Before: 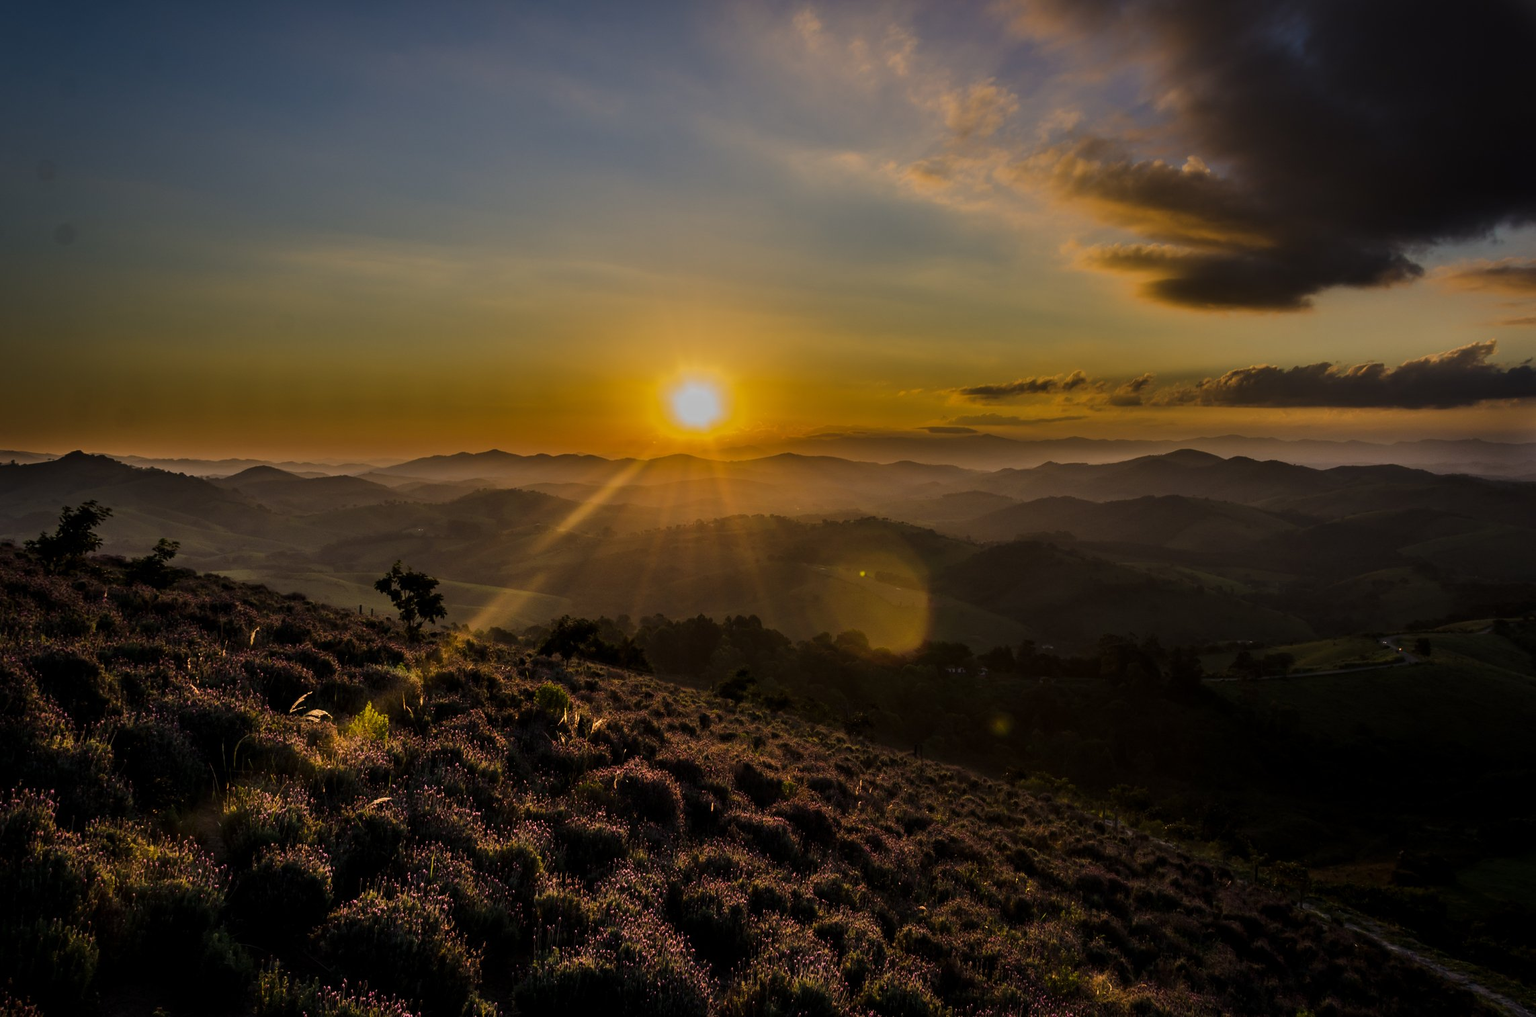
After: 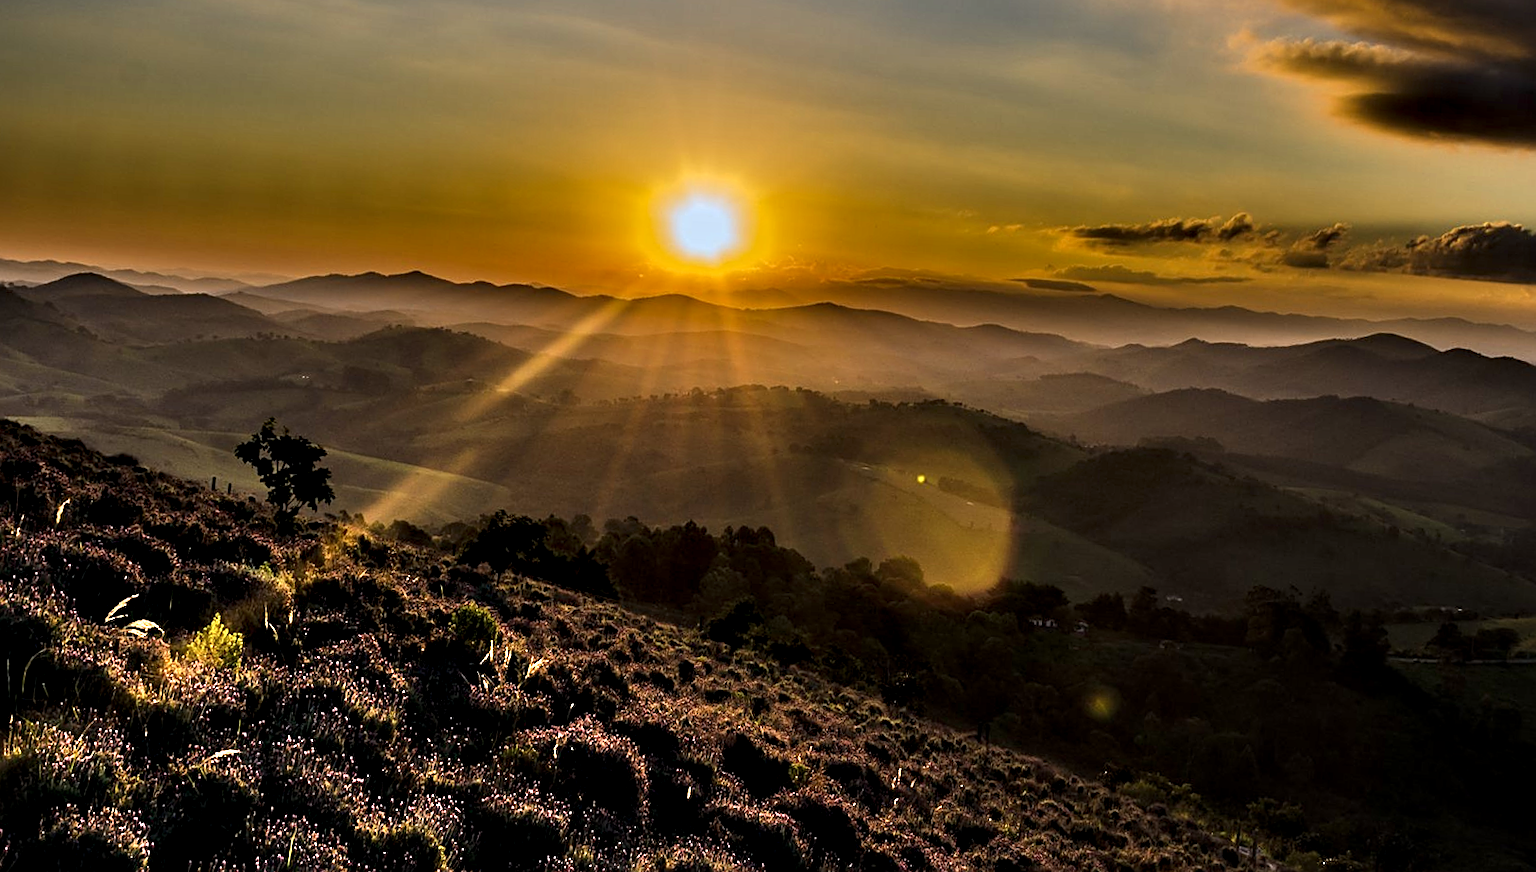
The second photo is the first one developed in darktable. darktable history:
exposure: exposure 0.21 EV, compensate exposure bias true, compensate highlight preservation false
sharpen: on, module defaults
crop and rotate: angle -3.71°, left 9.743%, top 21.005%, right 12.303%, bottom 12.081%
contrast equalizer: octaves 7, y [[0.627 ×6], [0.563 ×6], [0 ×6], [0 ×6], [0 ×6]]
